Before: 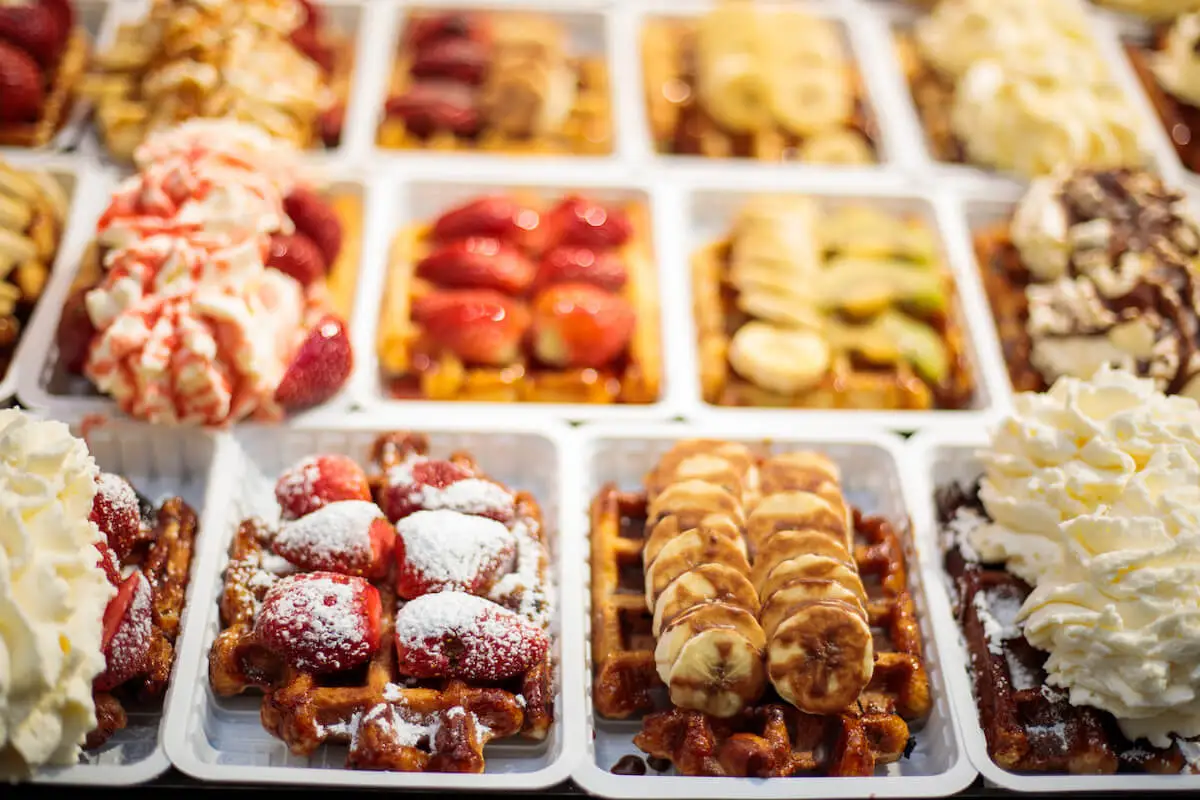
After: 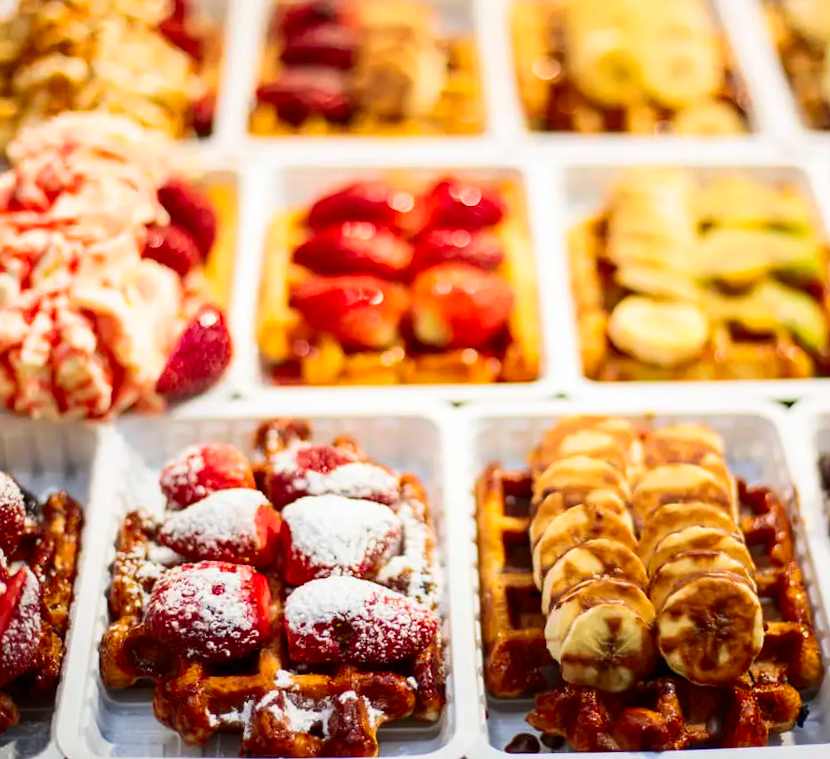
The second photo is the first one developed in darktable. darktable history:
rotate and perspective: rotation -2°, crop left 0.022, crop right 0.978, crop top 0.049, crop bottom 0.951
crop and rotate: left 9.061%, right 20.142%
exposure: compensate exposure bias true, compensate highlight preservation false
contrast brightness saturation: contrast 0.18, saturation 0.3
